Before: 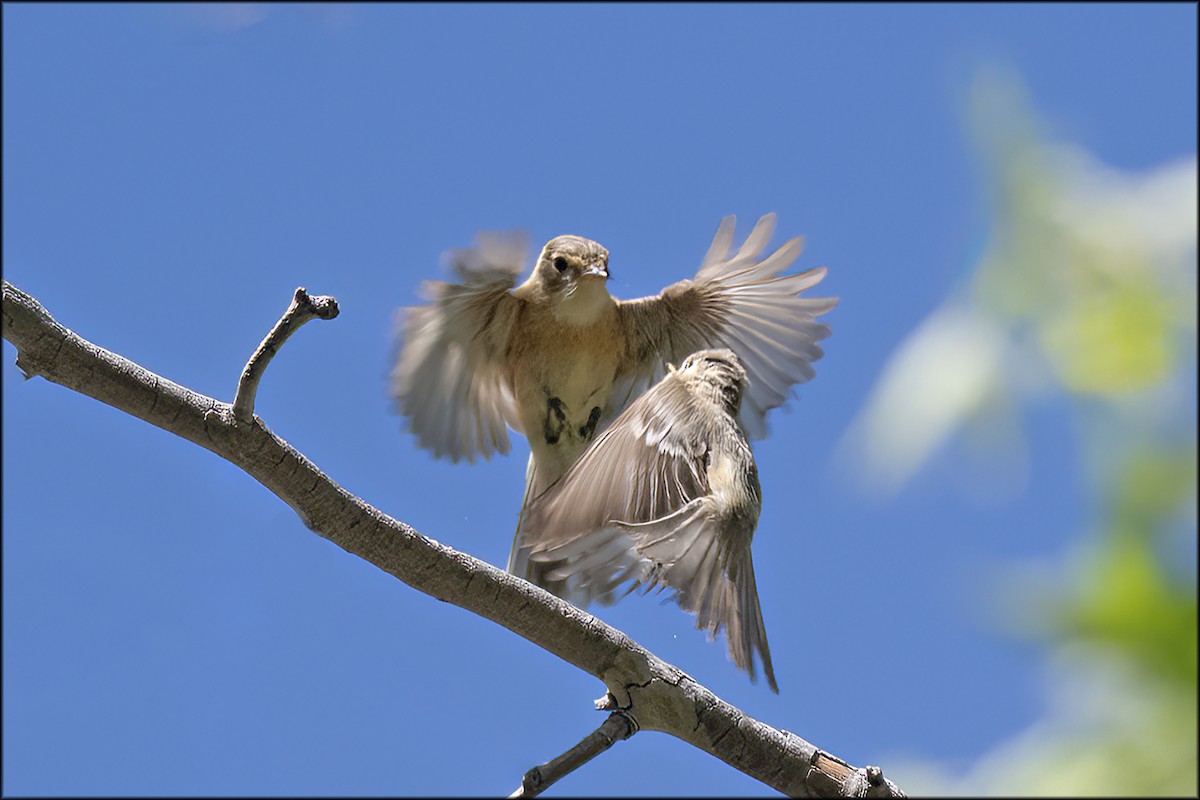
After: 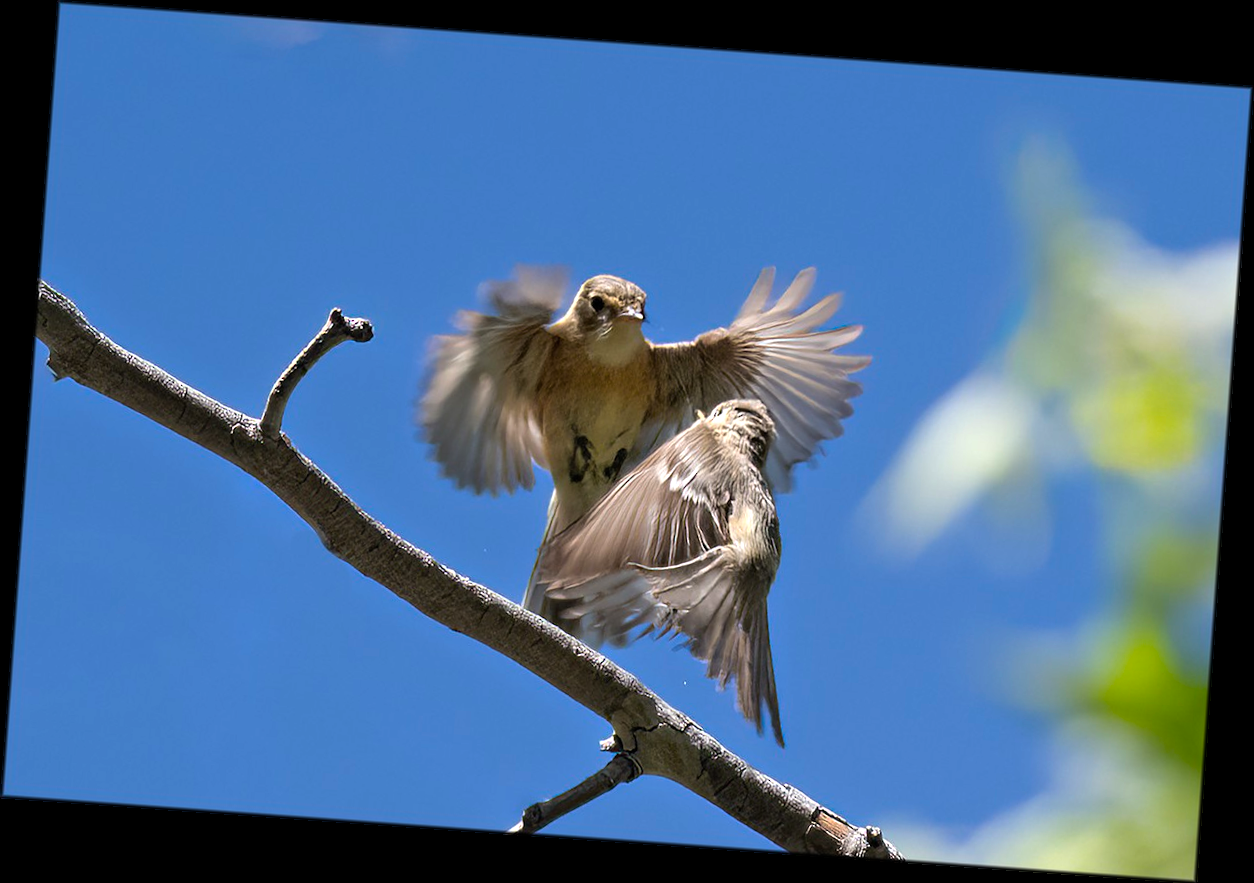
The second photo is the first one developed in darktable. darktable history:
rotate and perspective: rotation 4.1°, automatic cropping off
color balance rgb: shadows lift › luminance -10%, power › luminance -9%, linear chroma grading › global chroma 10%, global vibrance 10%, contrast 15%, saturation formula JzAzBz (2021)
